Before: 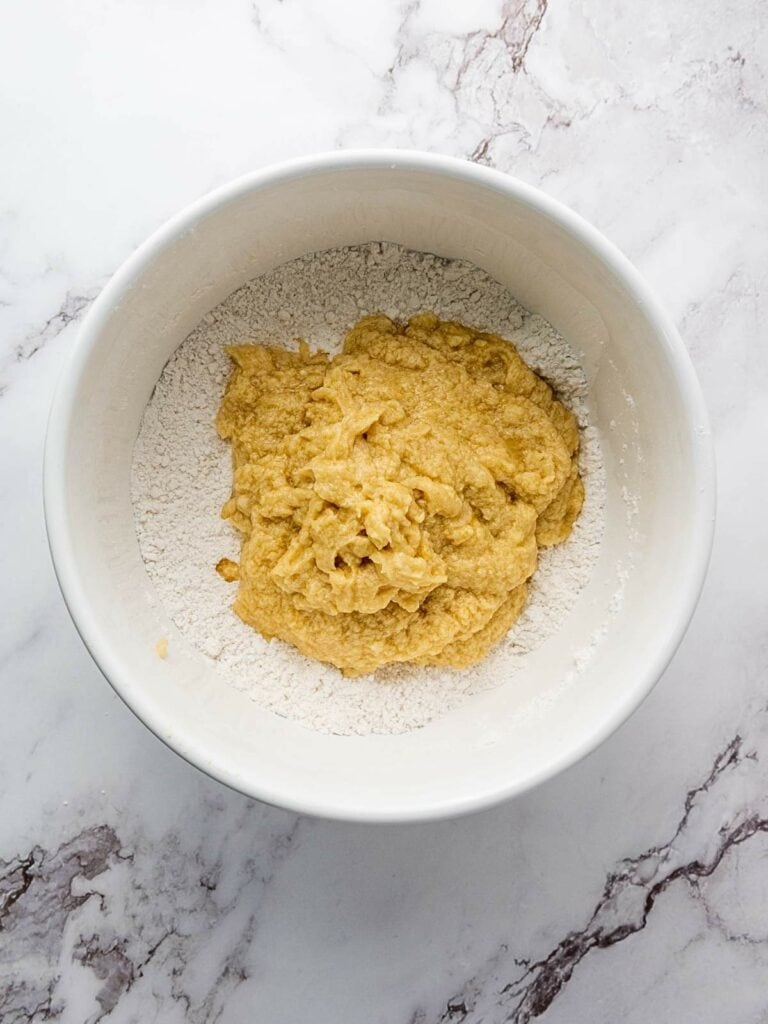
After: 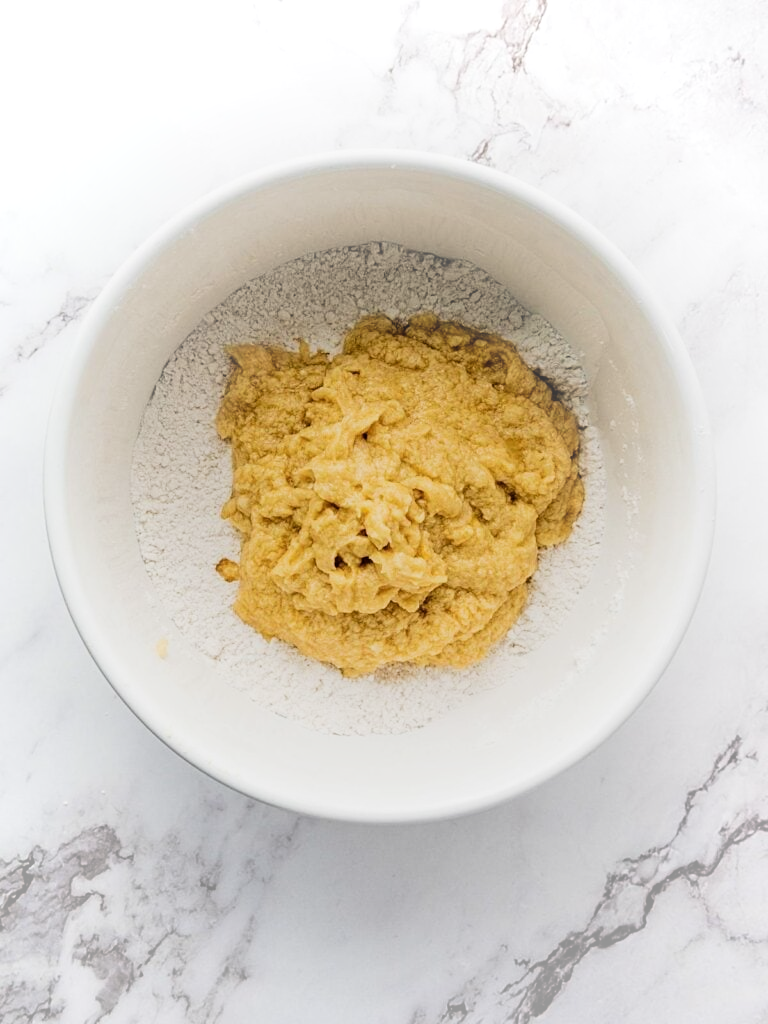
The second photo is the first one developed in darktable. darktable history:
filmic rgb: black relative exposure -5.13 EV, white relative exposure 3.99 EV, hardness 2.9, contrast 1.297, highlights saturation mix -30.14%
vignetting: fall-off start 33.92%, fall-off radius 64.56%, brightness 0.309, saturation 0, width/height ratio 0.954
